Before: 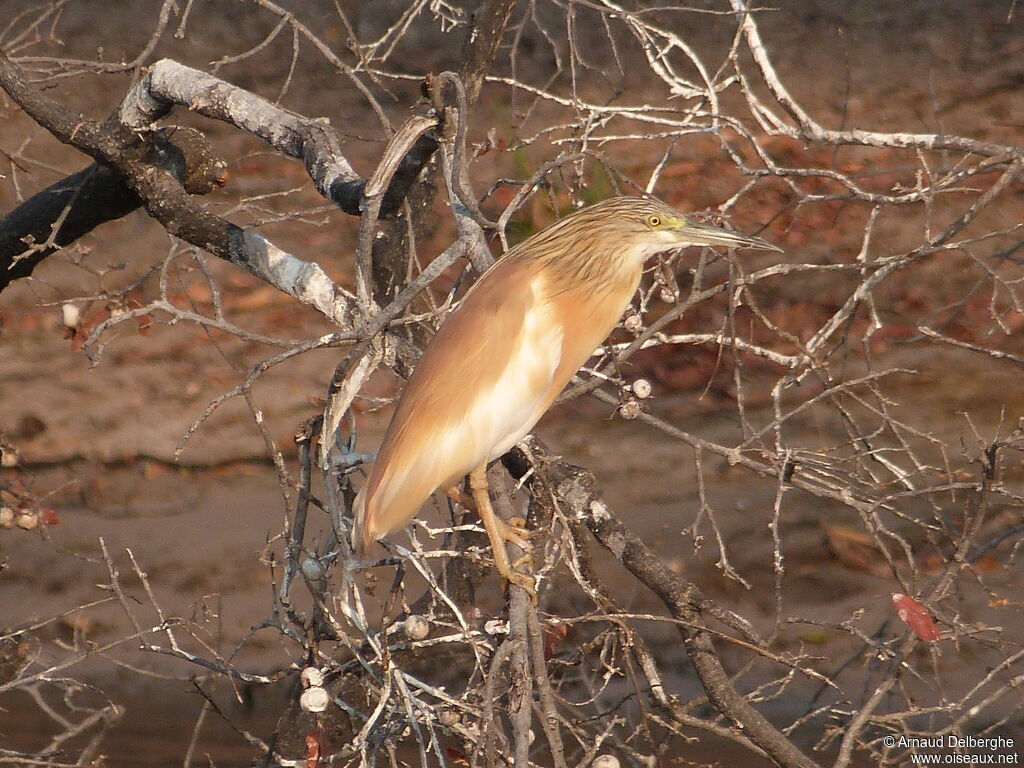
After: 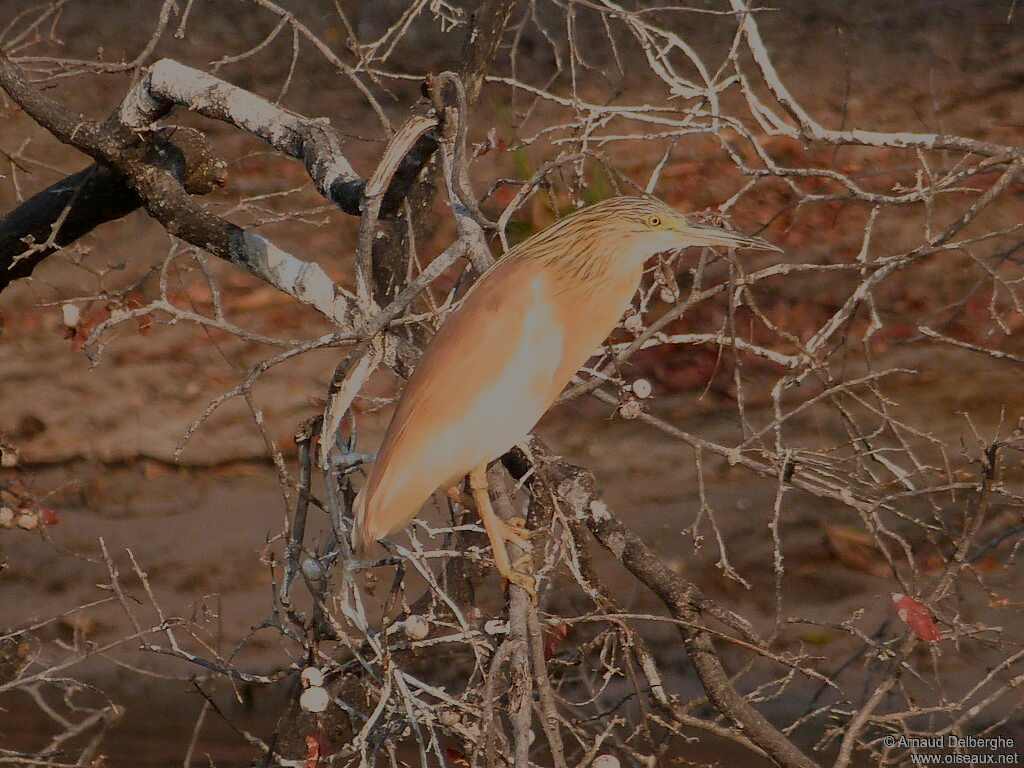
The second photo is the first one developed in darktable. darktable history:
contrast brightness saturation: contrast 0.069, brightness -0.129, saturation 0.058
filmic rgb: black relative exposure -12.92 EV, white relative exposure 4.02 EV, target white luminance 85.09%, hardness 6.28, latitude 41.52%, contrast 0.857, shadows ↔ highlights balance 9.34%
